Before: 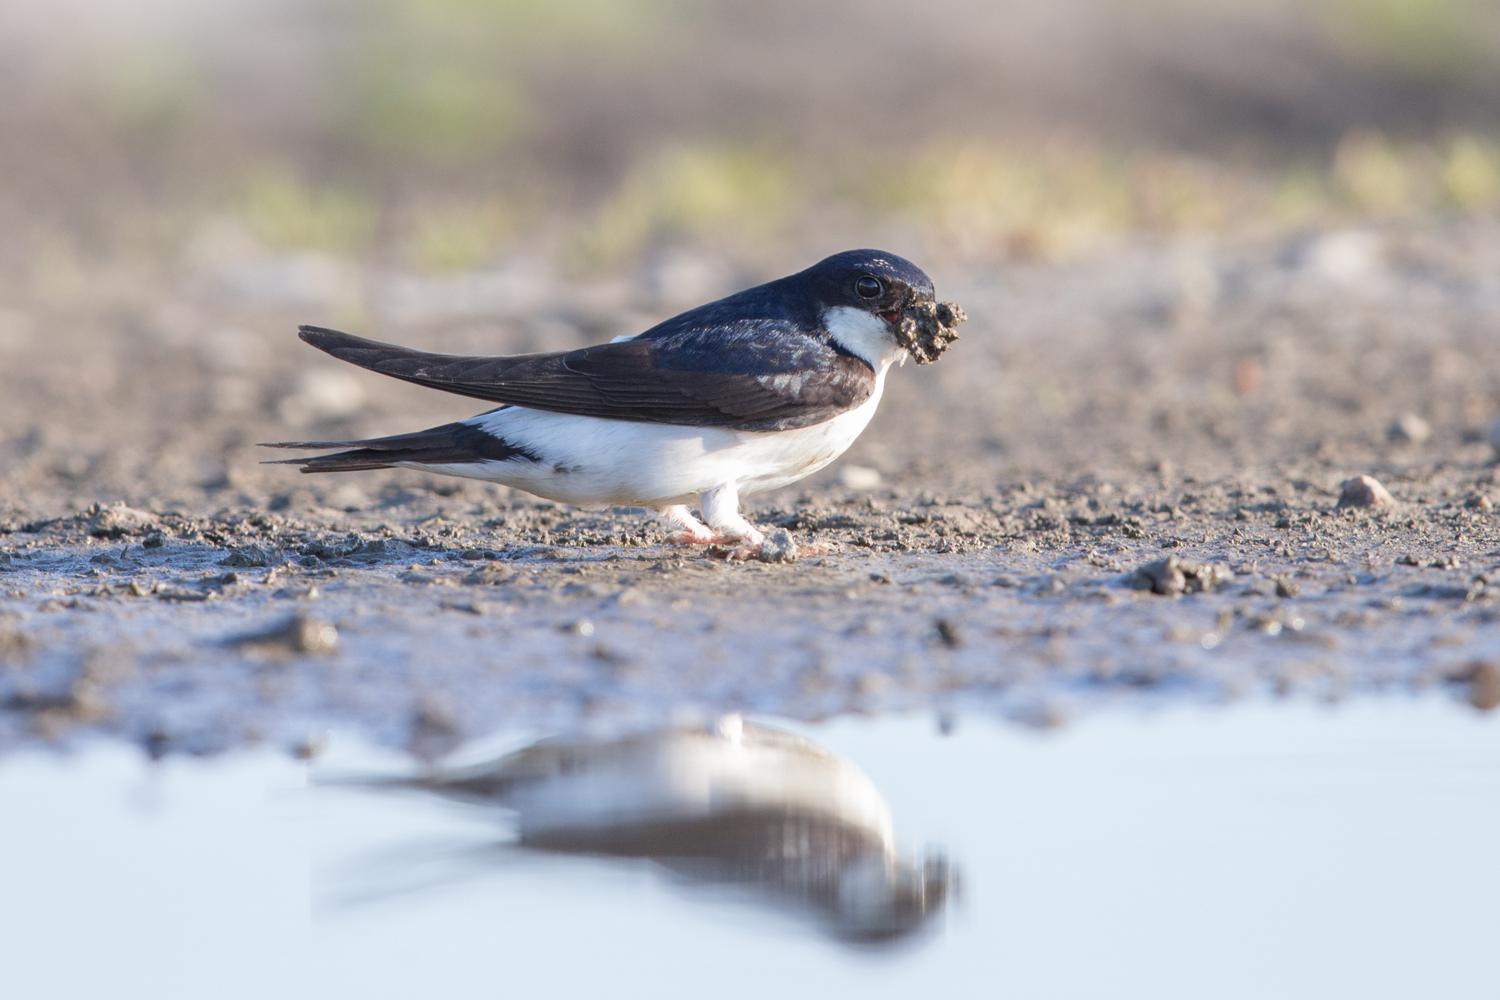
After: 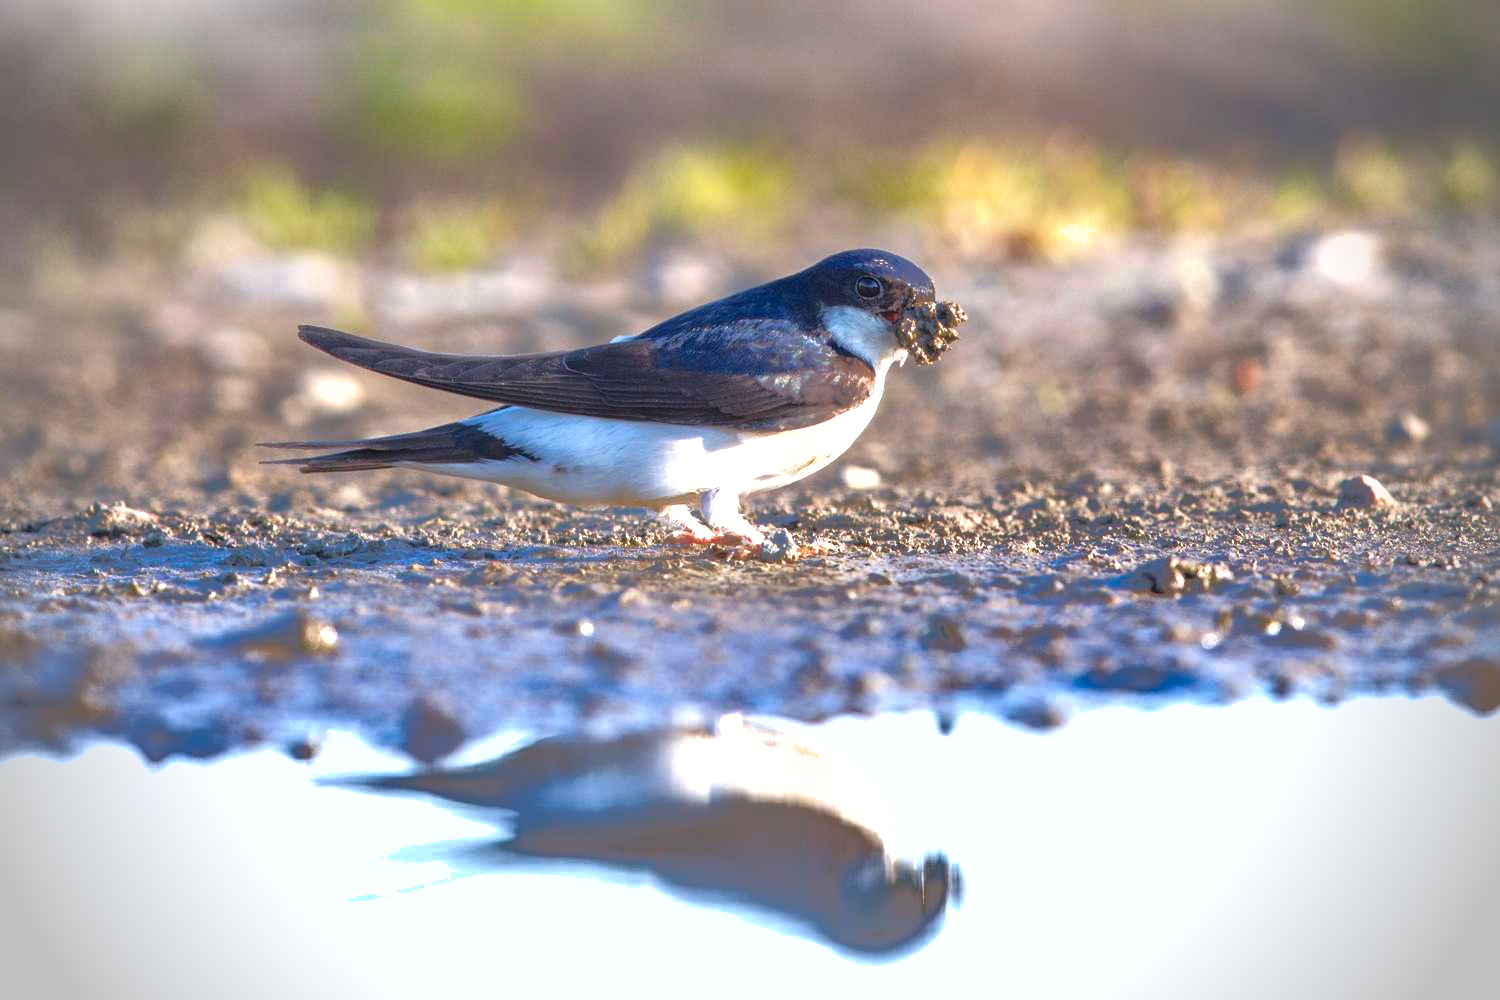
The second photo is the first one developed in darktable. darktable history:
vignetting: fall-off radius 31.48%, brightness -0.472
shadows and highlights: shadows -19.91, highlights -73.15
exposure: black level correction 0, exposure 0.68 EV, compensate exposure bias true, compensate highlight preservation false
color balance rgb: linear chroma grading › global chroma 15%, perceptual saturation grading › global saturation 30%
